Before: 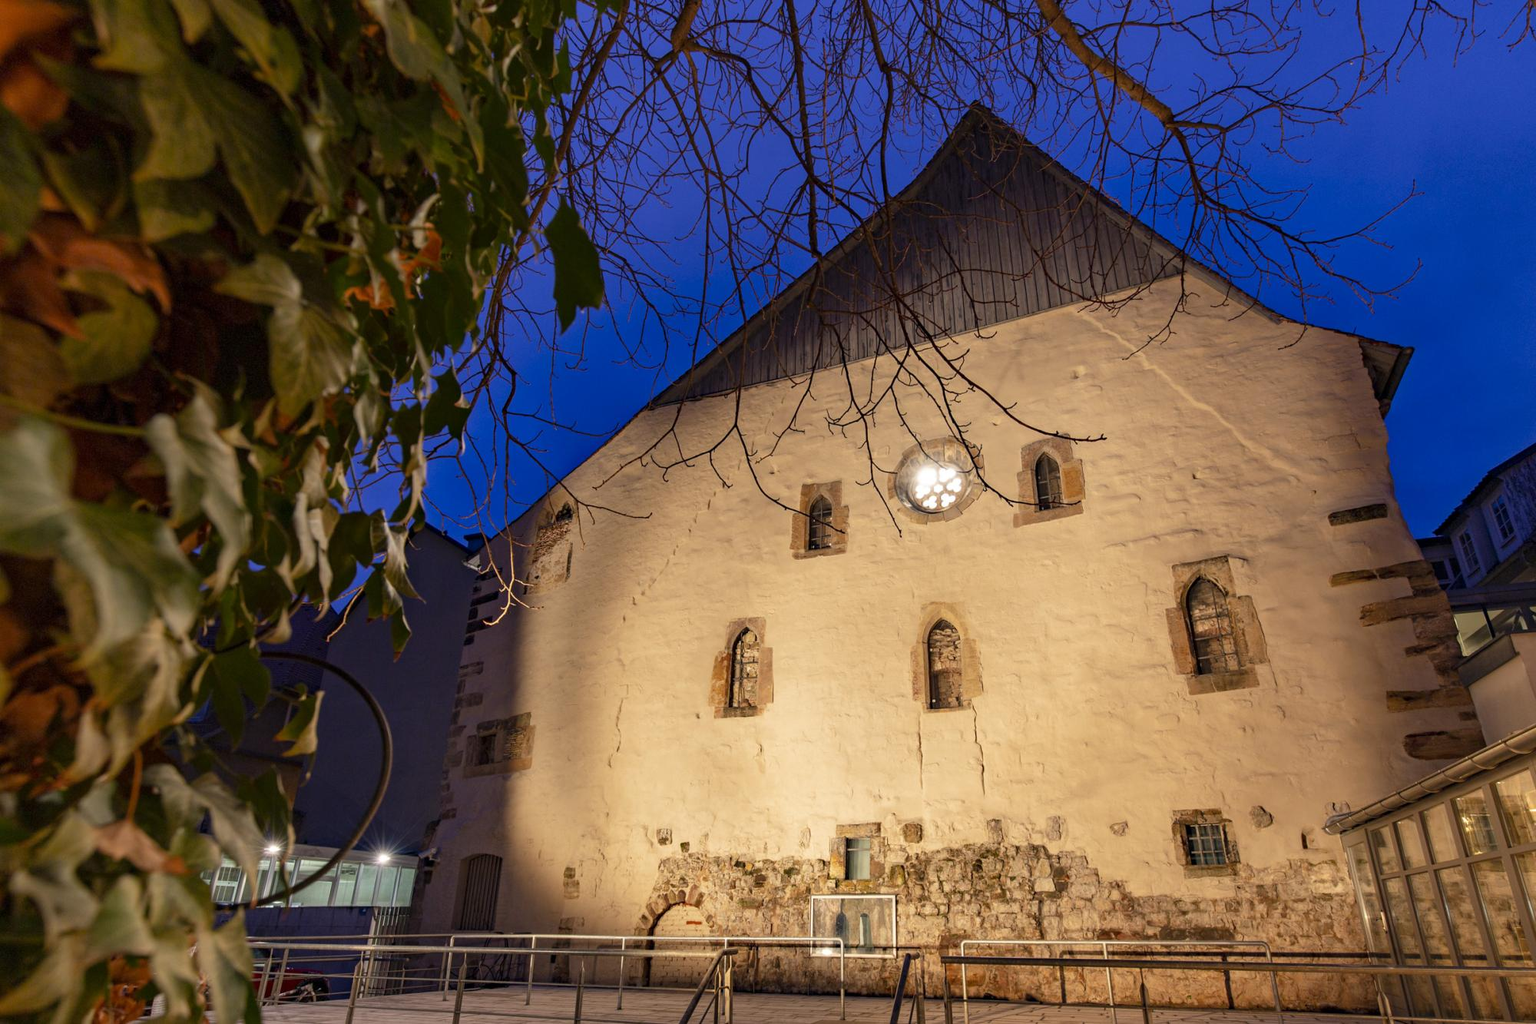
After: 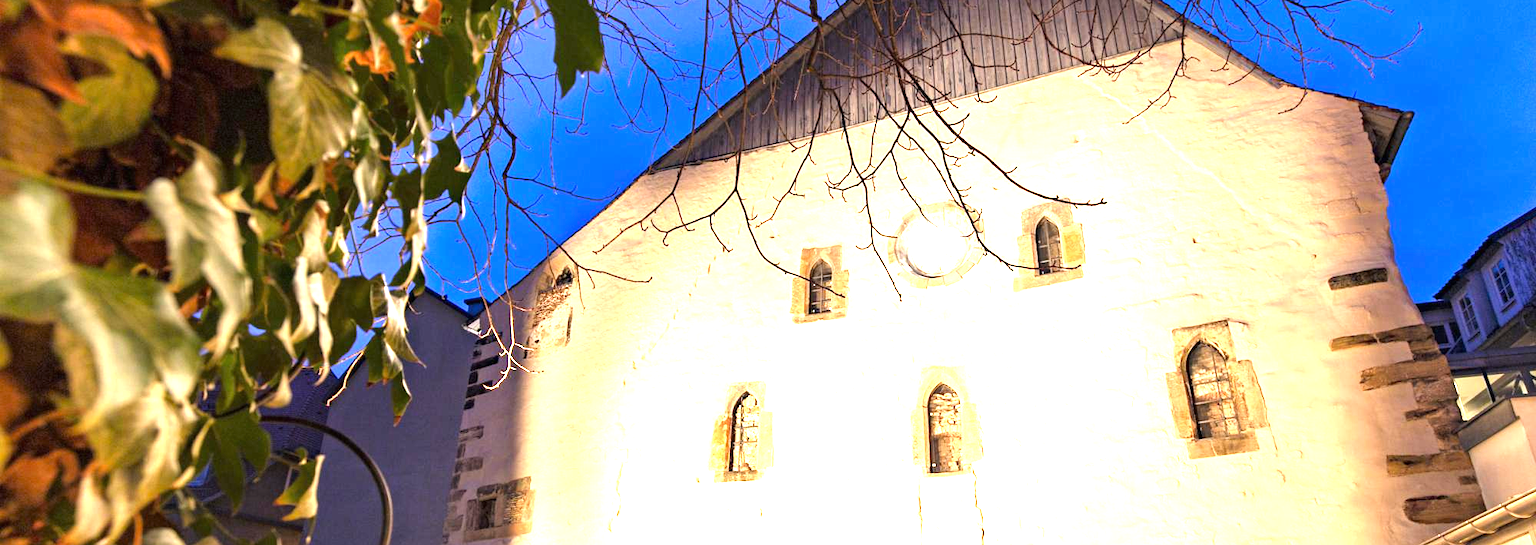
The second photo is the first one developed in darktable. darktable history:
exposure: black level correction 0, exposure 1.695 EV, compensate highlight preservation false
crop and rotate: top 23.087%, bottom 23.626%
tone equalizer: -8 EV -0.744 EV, -7 EV -0.692 EV, -6 EV -0.585 EV, -5 EV -0.376 EV, -3 EV 0.368 EV, -2 EV 0.6 EV, -1 EV 0.675 EV, +0 EV 0.771 EV
